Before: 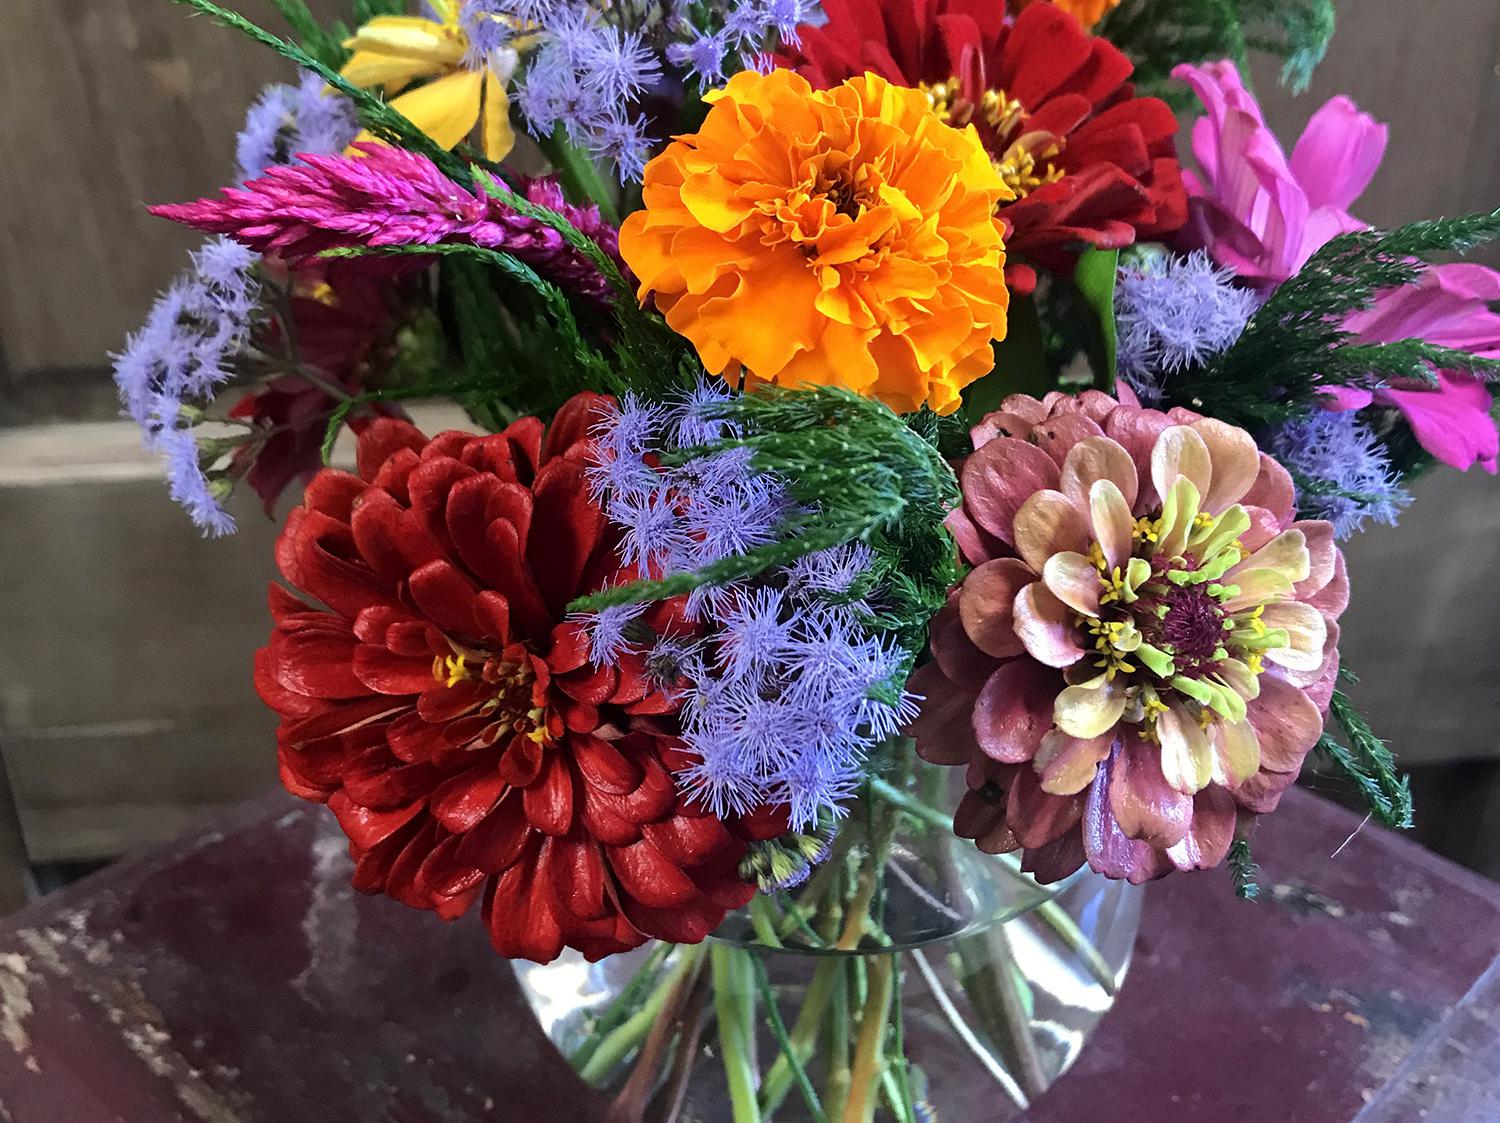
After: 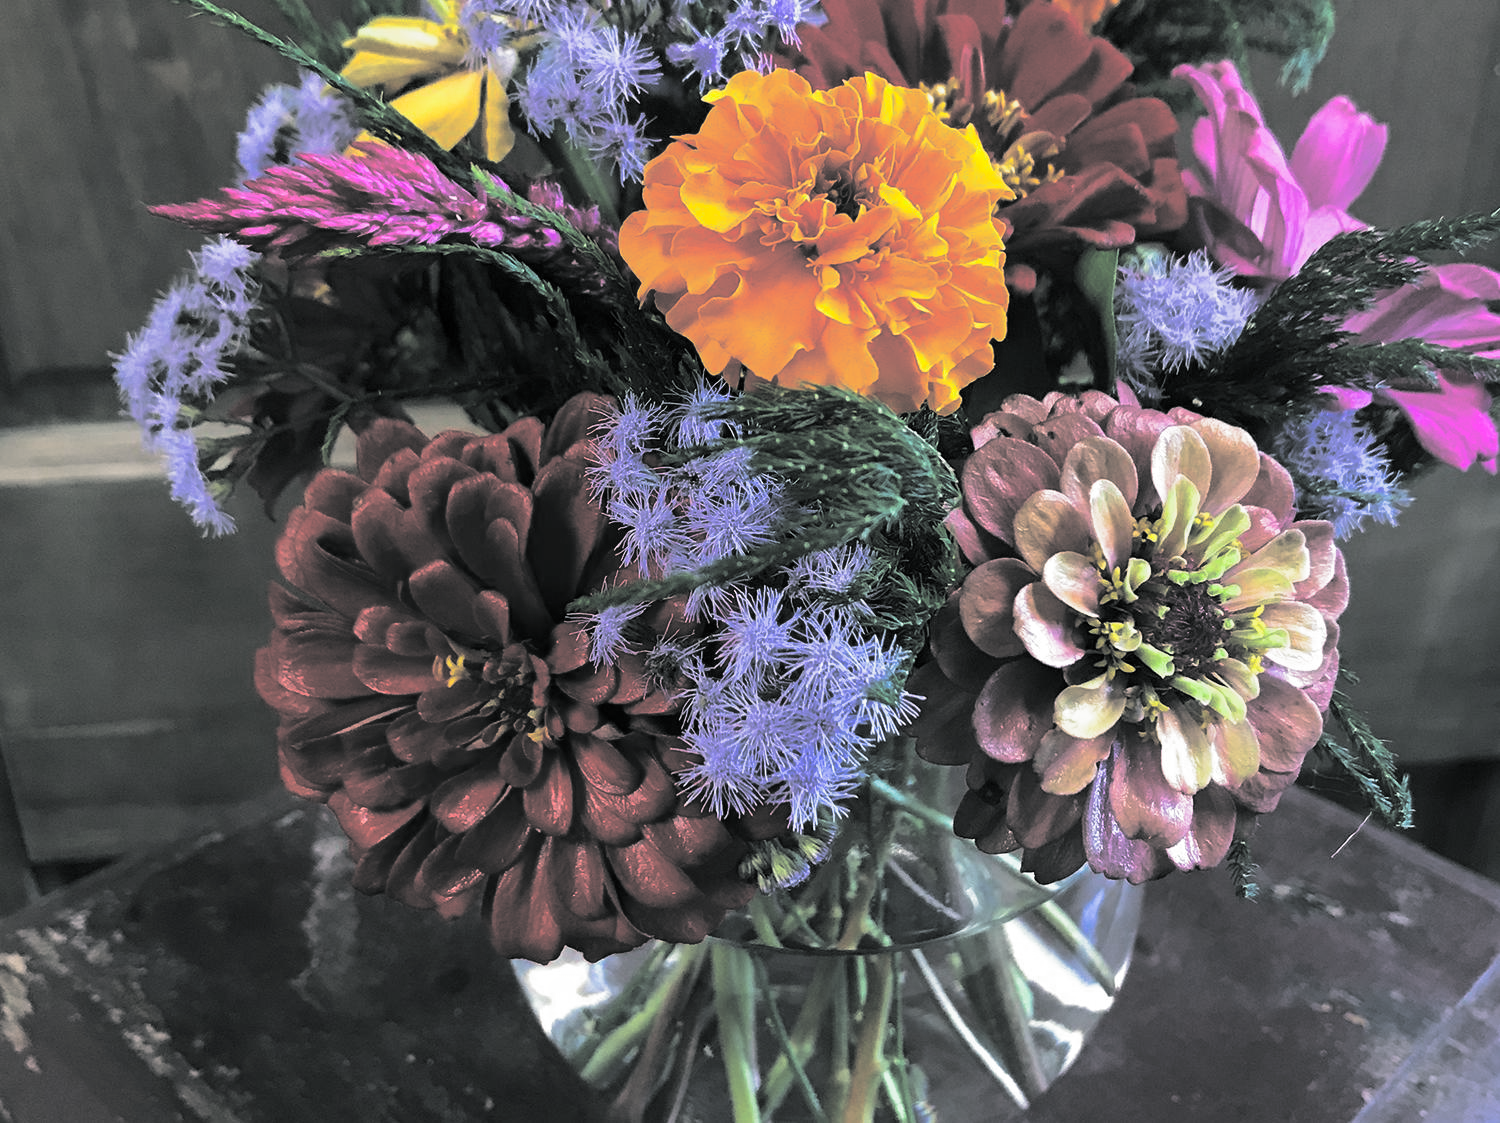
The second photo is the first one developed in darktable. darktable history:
tone equalizer: on, module defaults
split-toning: shadows › hue 190.8°, shadows › saturation 0.05, highlights › hue 54°, highlights › saturation 0.05, compress 0%
contrast brightness saturation: contrast 0.04, saturation 0.07
